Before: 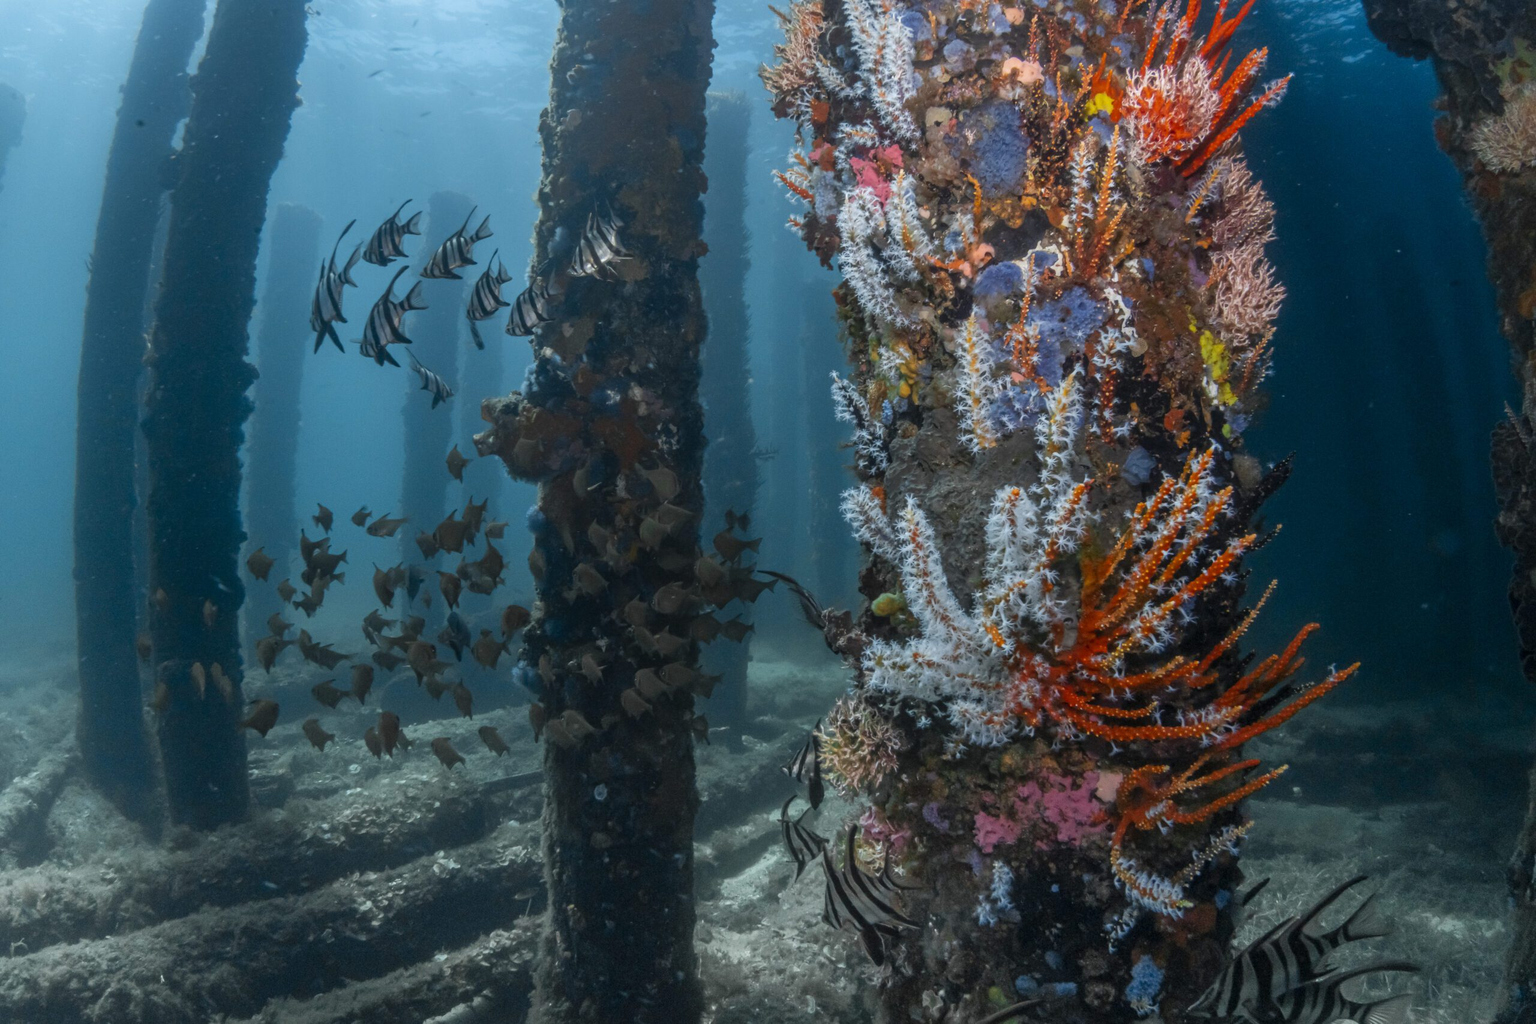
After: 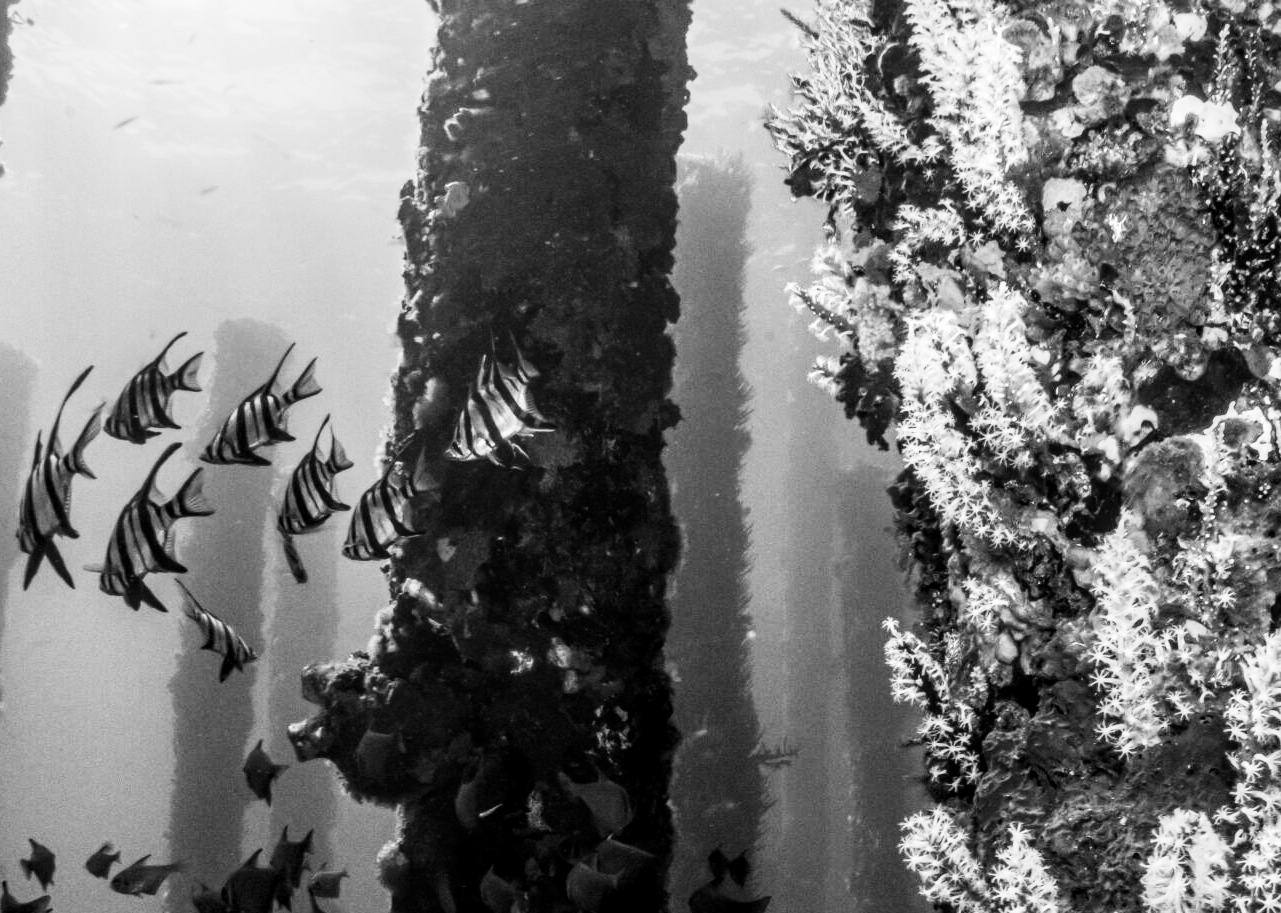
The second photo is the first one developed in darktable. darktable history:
local contrast: on, module defaults
rgb curve: curves: ch0 [(0, 0) (0.21, 0.15) (0.24, 0.21) (0.5, 0.75) (0.75, 0.96) (0.89, 0.99) (1, 1)]; ch1 [(0, 0.02) (0.21, 0.13) (0.25, 0.2) (0.5, 0.67) (0.75, 0.9) (0.89, 0.97) (1, 1)]; ch2 [(0, 0.02) (0.21, 0.13) (0.25, 0.2) (0.5, 0.67) (0.75, 0.9) (0.89, 0.97) (1, 1)], compensate middle gray true
crop: left 19.556%, right 30.401%, bottom 46.458%
contrast brightness saturation: contrast 0.07, brightness -0.13, saturation 0.06
monochrome: on, module defaults
